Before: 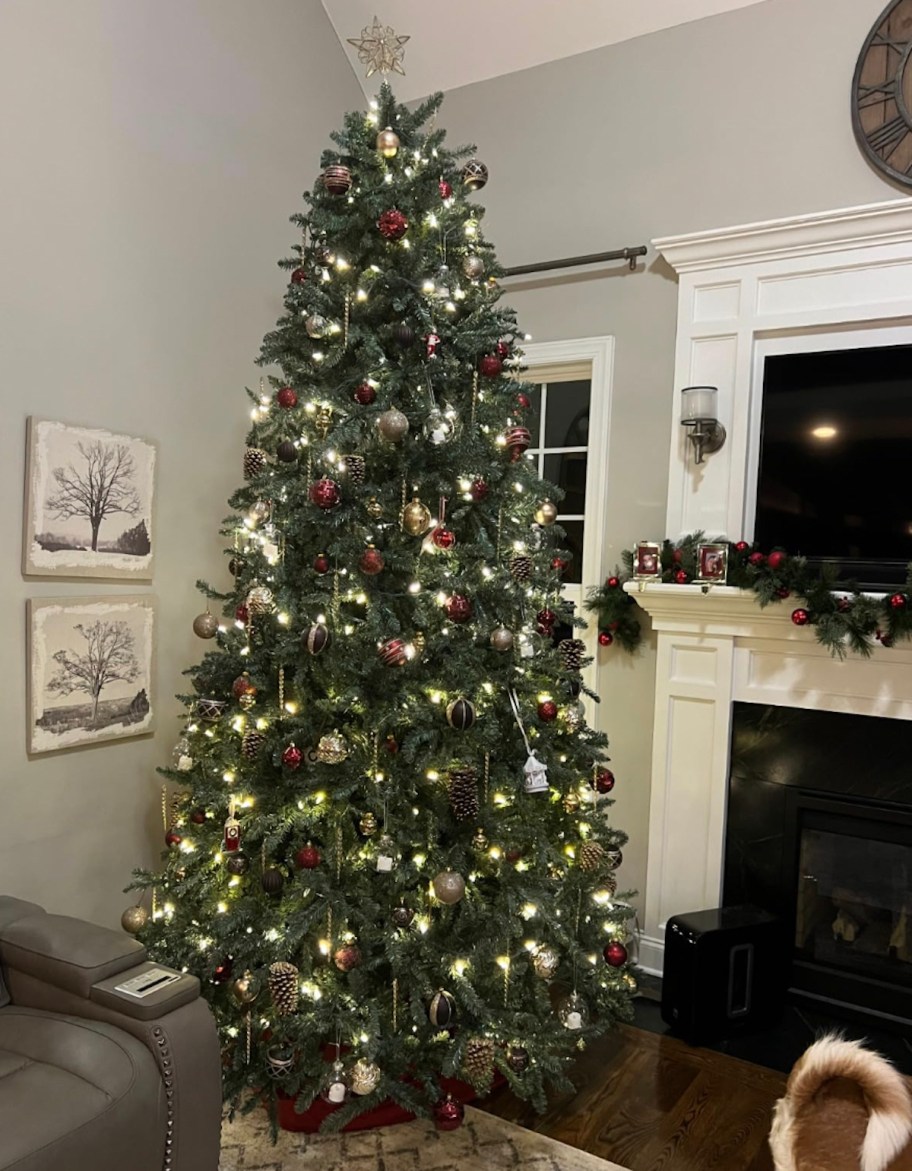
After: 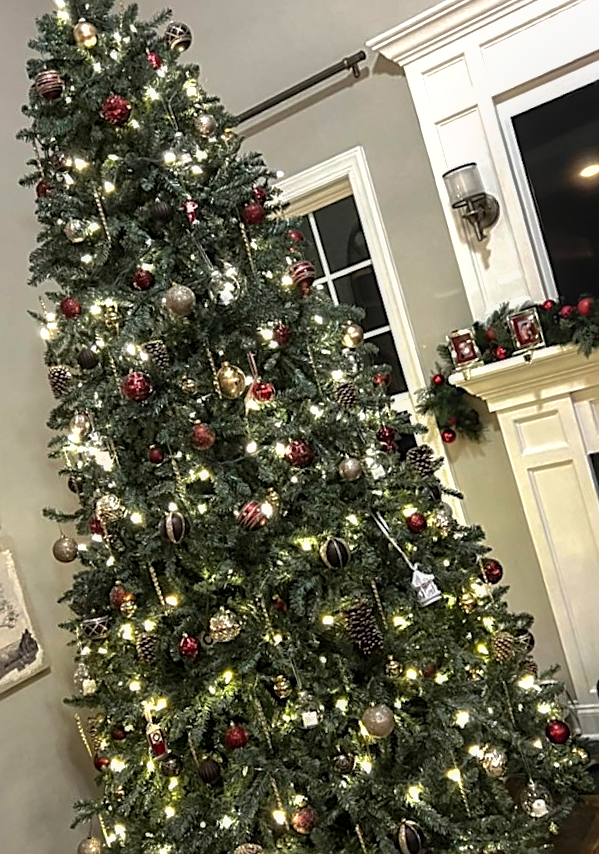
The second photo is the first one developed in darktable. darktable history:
sharpen: on, module defaults
crop and rotate: angle 18.41°, left 6.97%, right 3.959%, bottom 1.174%
shadows and highlights: on, module defaults
local contrast: on, module defaults
tone equalizer: -8 EV -0.729 EV, -7 EV -0.688 EV, -6 EV -0.622 EV, -5 EV -0.37 EV, -3 EV 0.371 EV, -2 EV 0.6 EV, -1 EV 0.677 EV, +0 EV 0.749 EV, edges refinement/feathering 500, mask exposure compensation -1.57 EV, preserve details no
